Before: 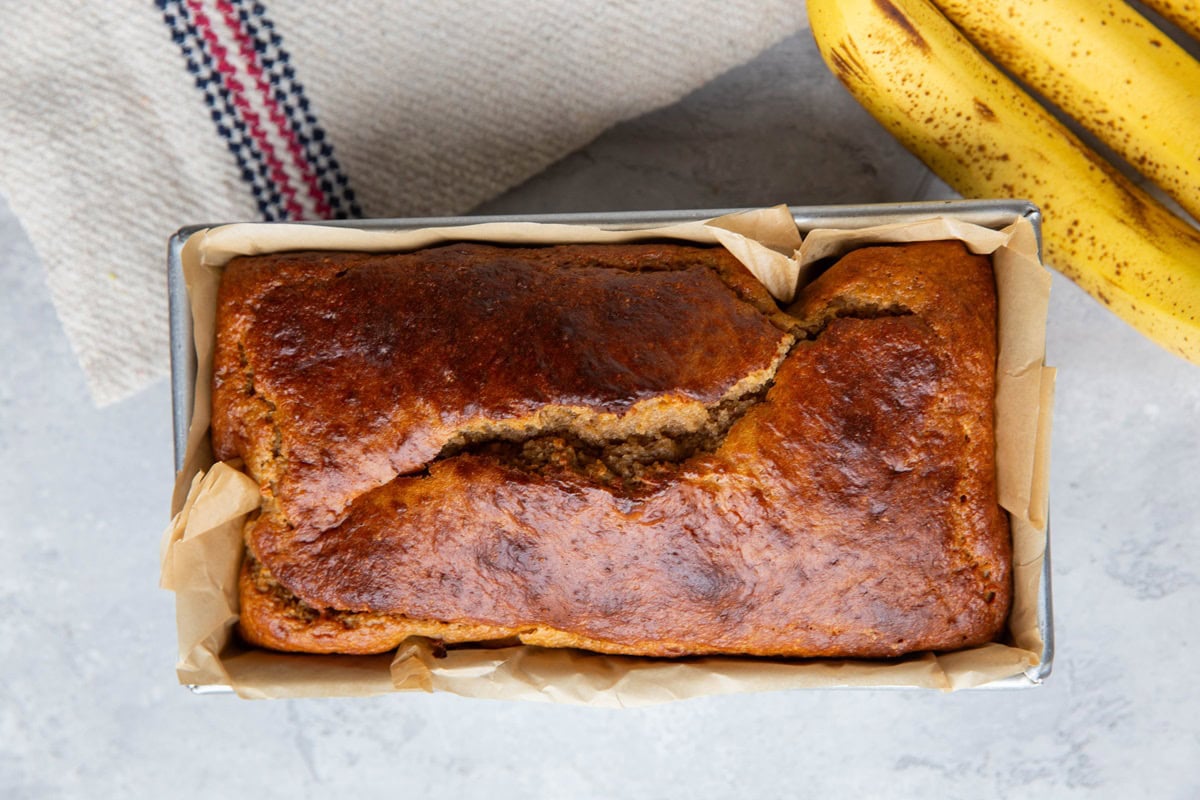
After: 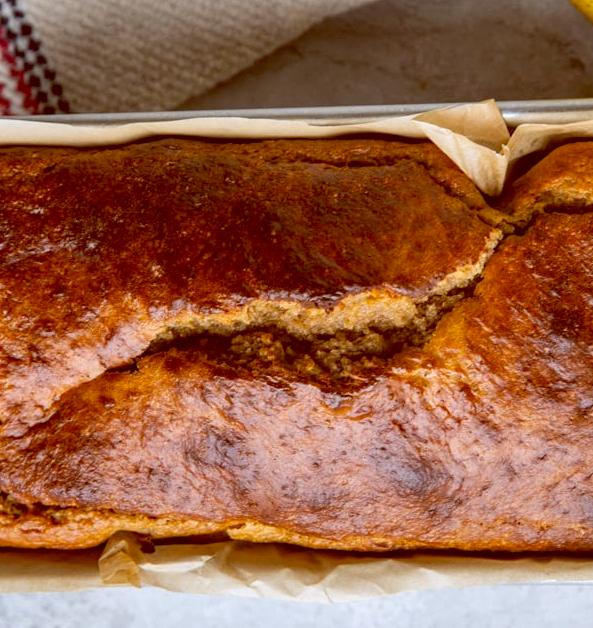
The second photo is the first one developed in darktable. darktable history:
crop and rotate: angle 0.02°, left 24.353%, top 13.219%, right 26.156%, bottom 8.224%
color balance: lift [1, 1.011, 0.999, 0.989], gamma [1.109, 1.045, 1.039, 0.955], gain [0.917, 0.936, 0.952, 1.064], contrast 2.32%, contrast fulcrum 19%, output saturation 101%
local contrast: on, module defaults
shadows and highlights: soften with gaussian
